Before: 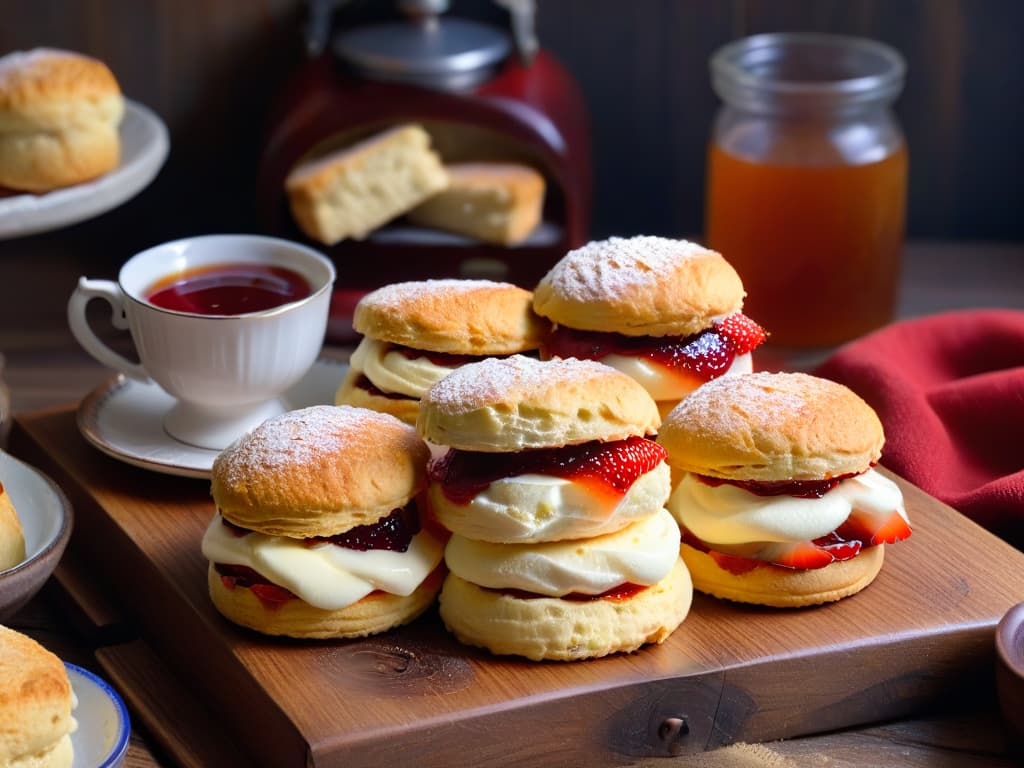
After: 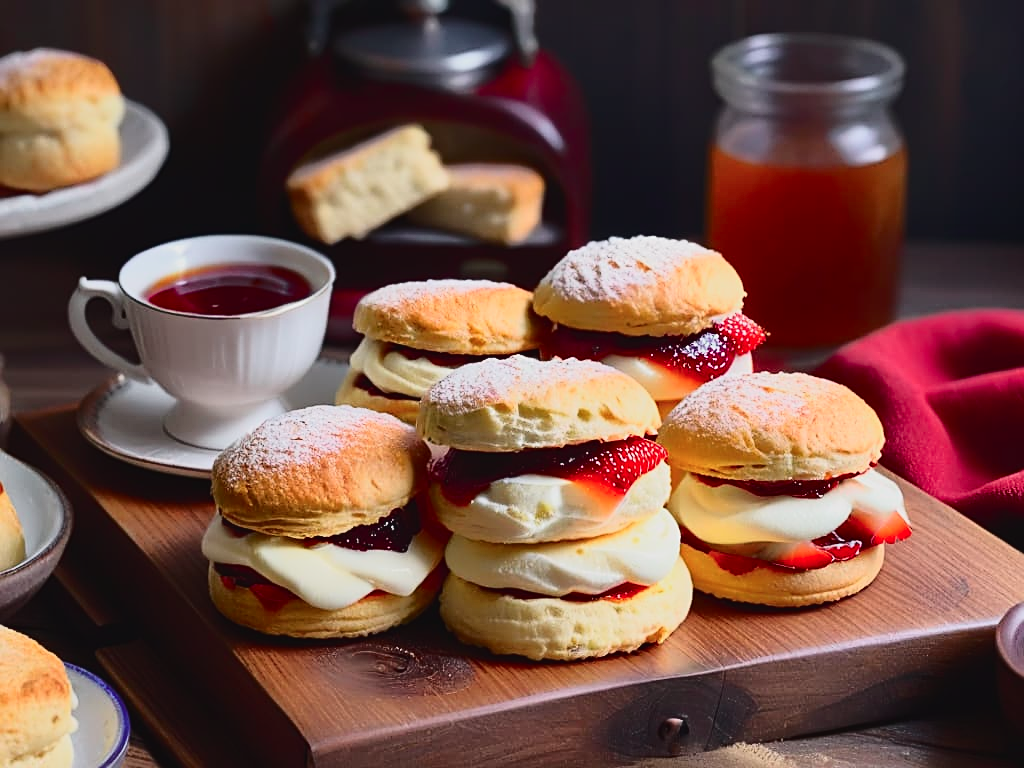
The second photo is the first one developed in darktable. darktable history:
tone curve: curves: ch0 [(0, 0.032) (0.094, 0.08) (0.265, 0.208) (0.41, 0.417) (0.498, 0.496) (0.638, 0.673) (0.819, 0.841) (0.96, 0.899)]; ch1 [(0, 0) (0.161, 0.092) (0.37, 0.302) (0.417, 0.434) (0.495, 0.498) (0.576, 0.589) (0.725, 0.765) (1, 1)]; ch2 [(0, 0) (0.352, 0.403) (0.45, 0.469) (0.521, 0.515) (0.59, 0.579) (1, 1)], color space Lab, independent channels, preserve colors none
color correction: highlights b* 0.057
sharpen: on, module defaults
